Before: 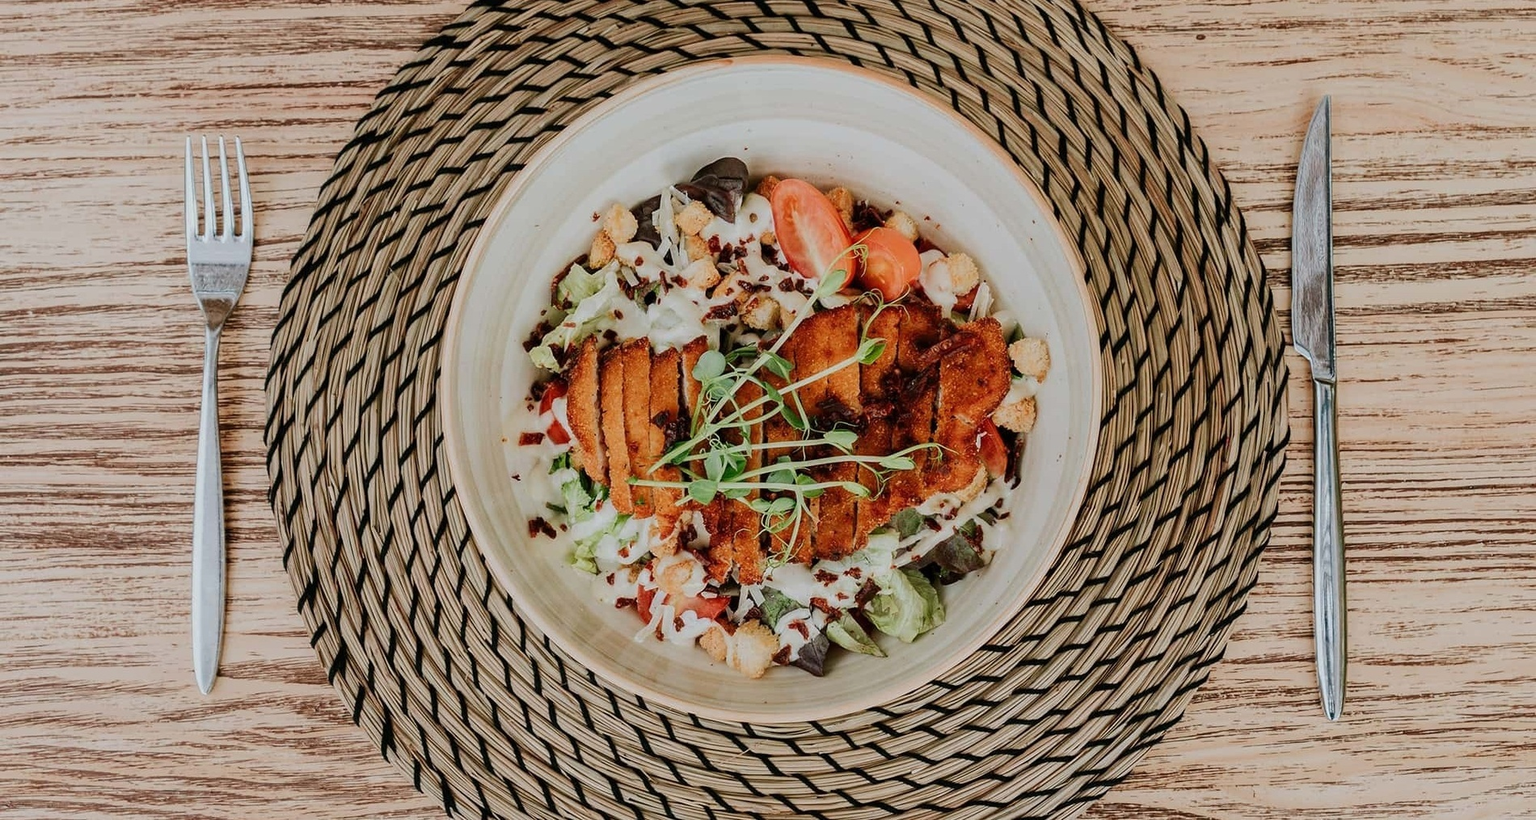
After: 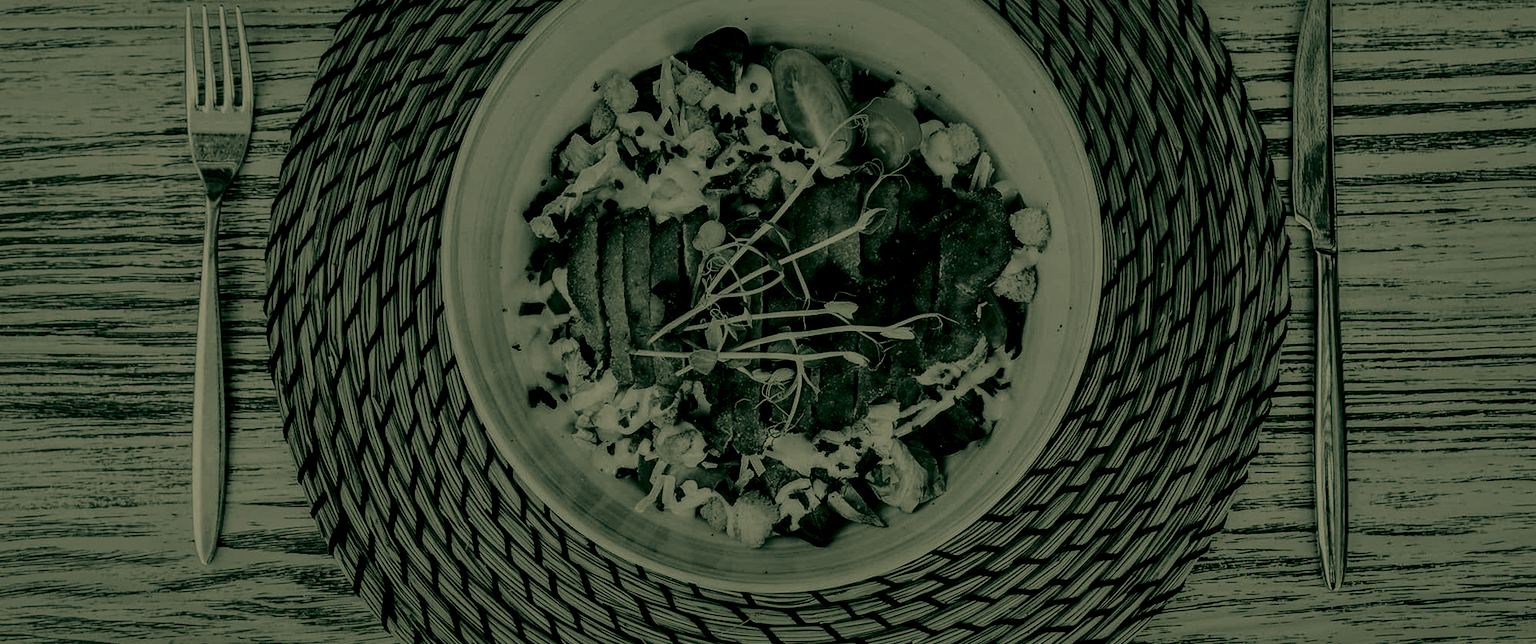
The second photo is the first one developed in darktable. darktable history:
crop and rotate: top 15.943%, bottom 5.417%
contrast brightness saturation: contrast 0.017, brightness -0.982, saturation -0.99
color correction: highlights a* 5.25, highlights b* 25.05, shadows a* -15.54, shadows b* 3.71
shadows and highlights: on, module defaults
local contrast: on, module defaults
filmic rgb: black relative exposure -7.65 EV, white relative exposure 4.56 EV, hardness 3.61, contrast 1.056, color science v6 (2022), iterations of high-quality reconstruction 0
exposure: black level correction 0.002, compensate highlight preservation false
